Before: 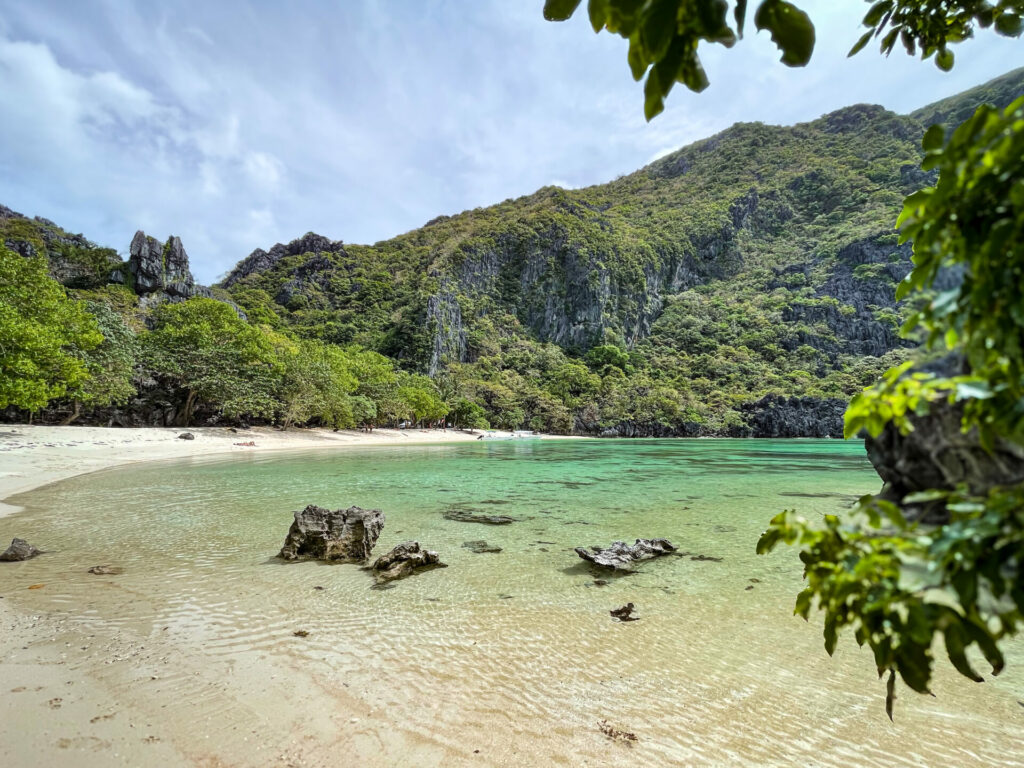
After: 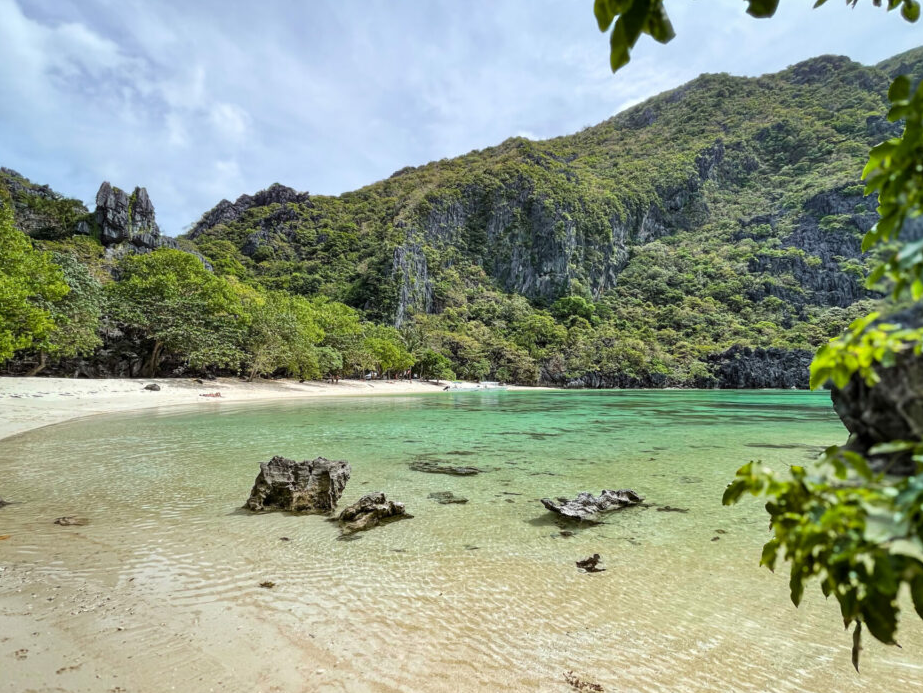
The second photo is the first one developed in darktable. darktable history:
crop: left 3.346%, top 6.406%, right 6.432%, bottom 3.269%
